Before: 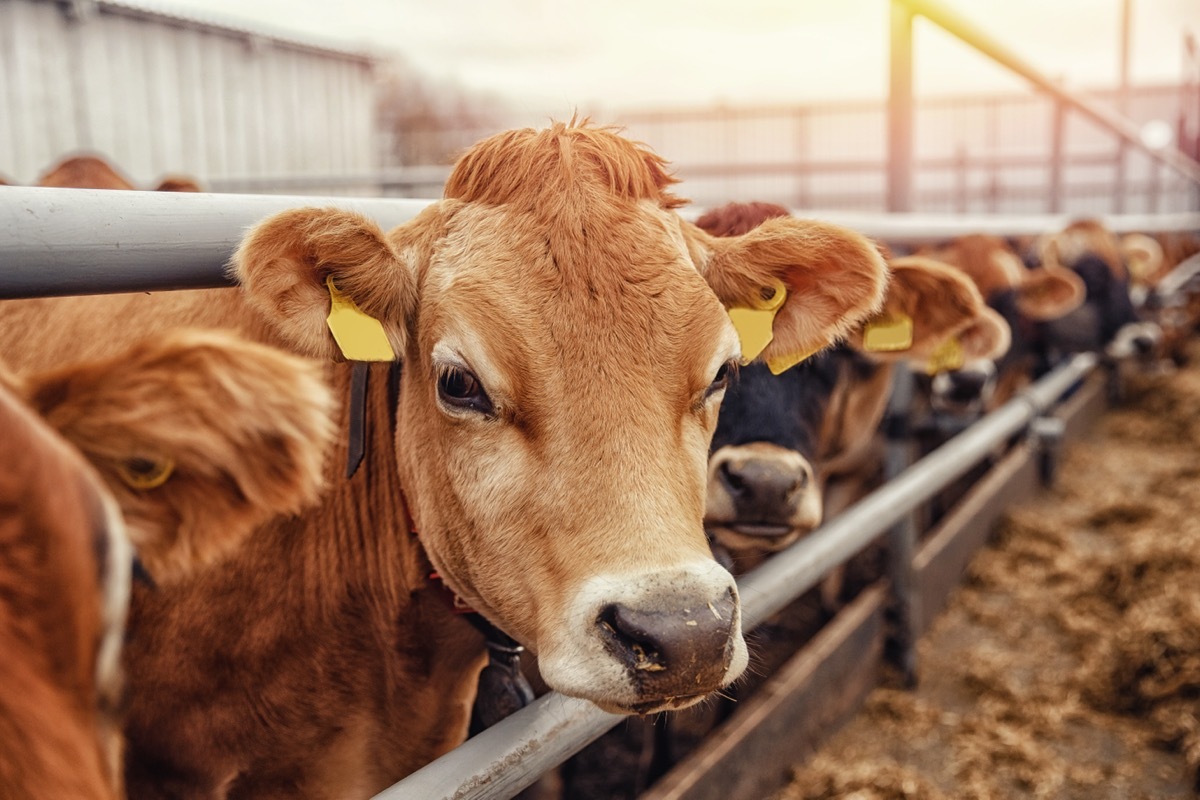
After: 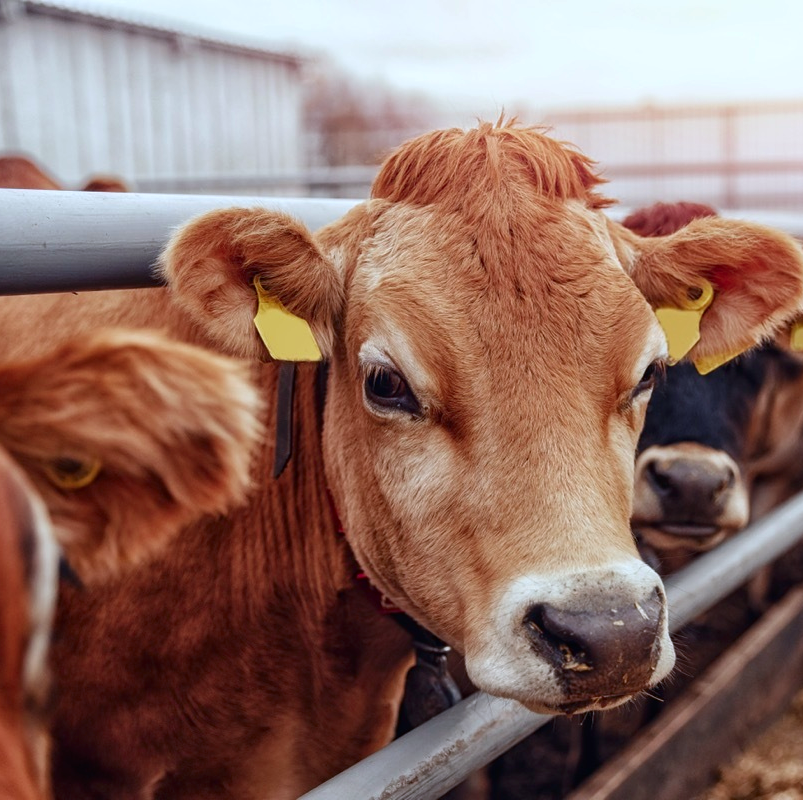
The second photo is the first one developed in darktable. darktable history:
contrast brightness saturation: brightness -0.092
color calibration: output R [0.946, 0.065, -0.013, 0], output G [-0.246, 1.264, -0.017, 0], output B [0.046, -0.098, 1.05, 0], illuminant as shot in camera, x 0.37, y 0.382, temperature 4315.97 K, clip negative RGB from gamut false
crop and rotate: left 6.159%, right 26.851%
